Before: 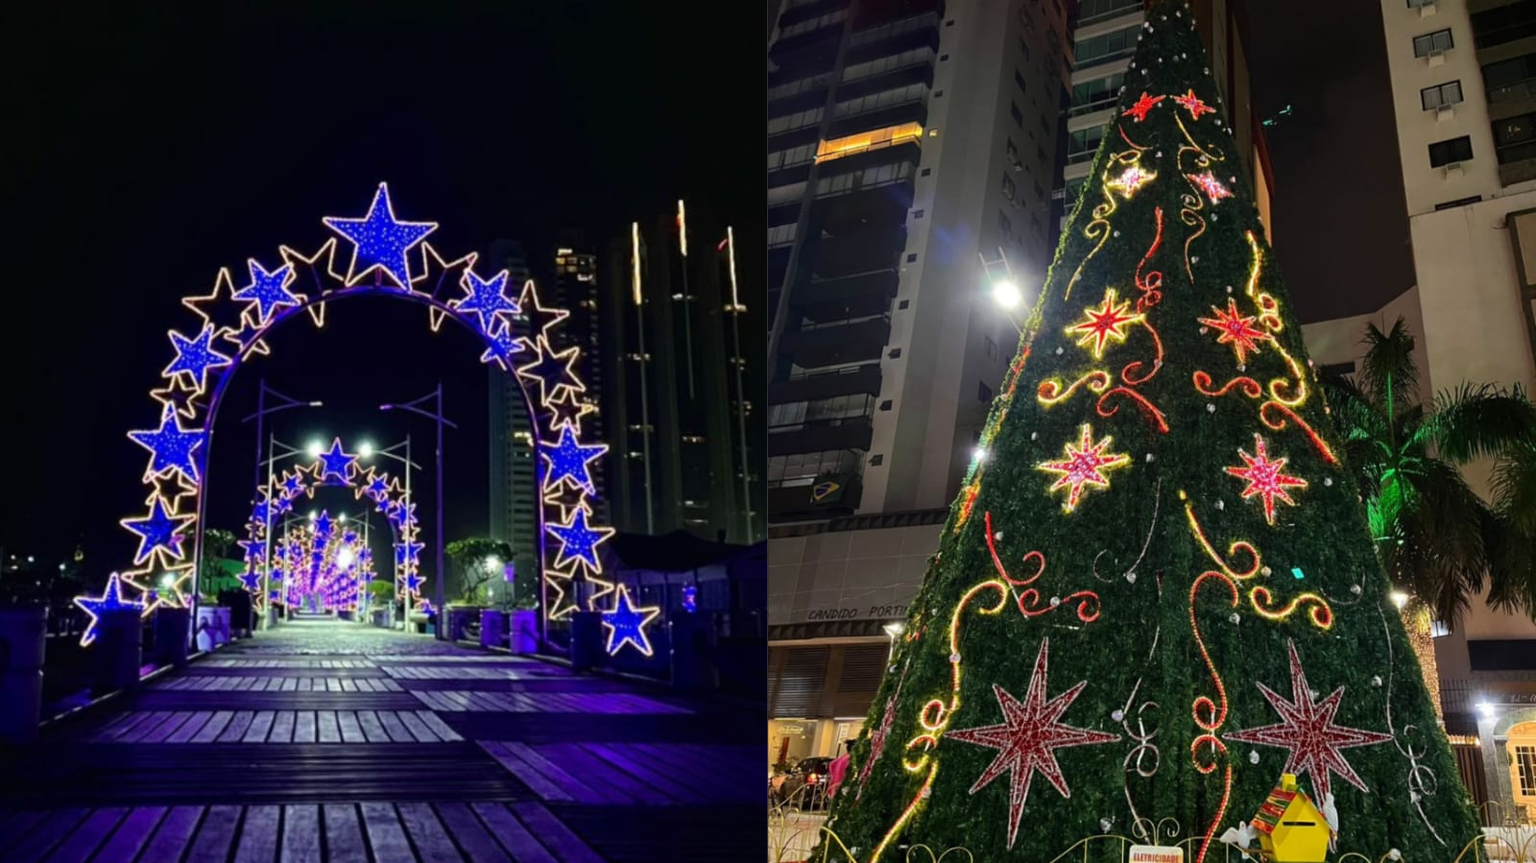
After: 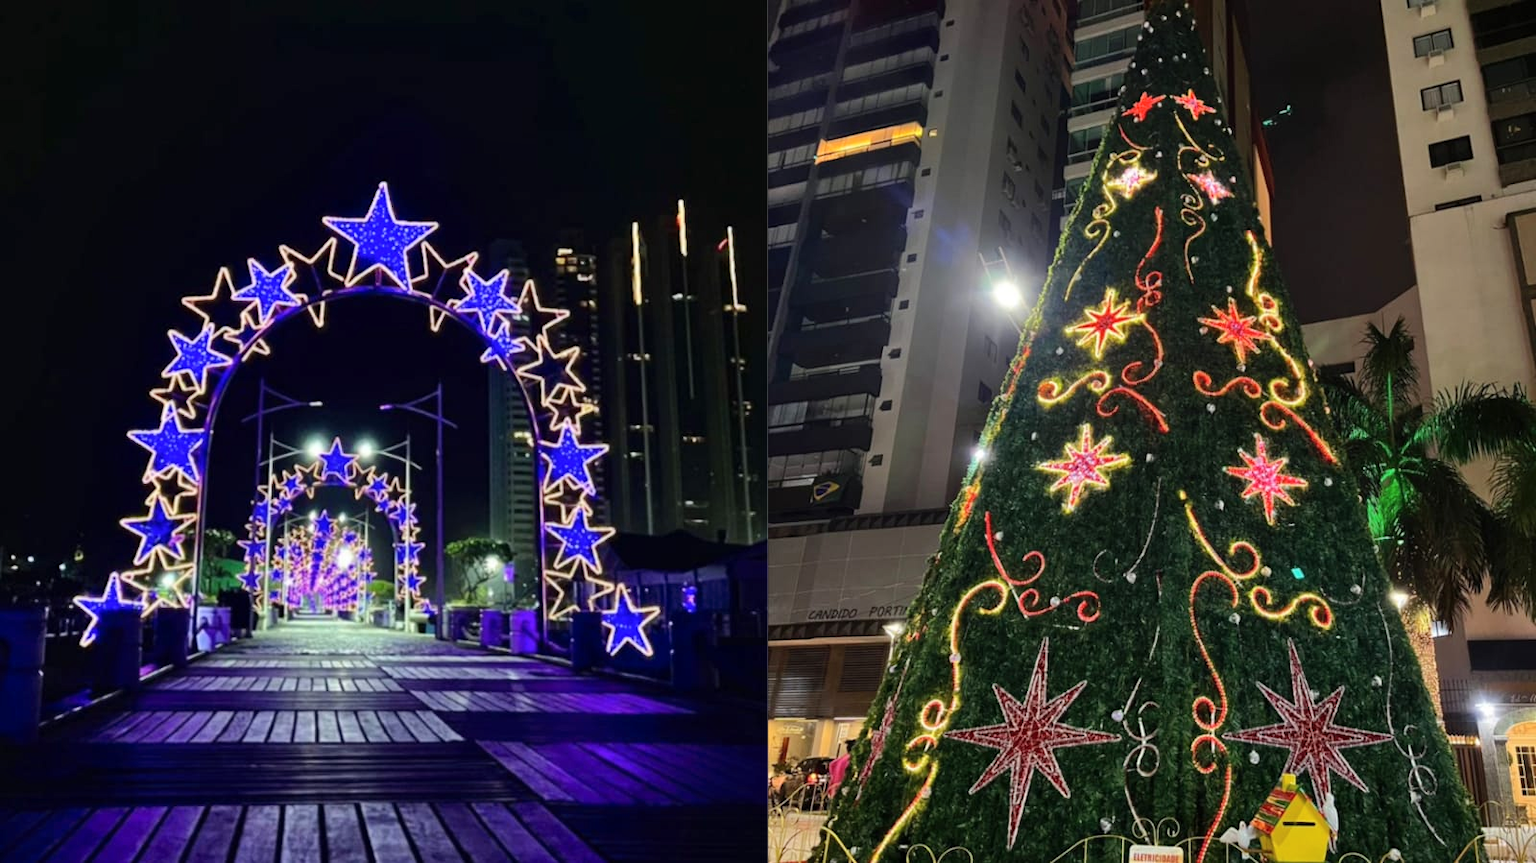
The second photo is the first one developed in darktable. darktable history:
shadows and highlights: shadows 37.69, highlights -27.9, soften with gaussian
